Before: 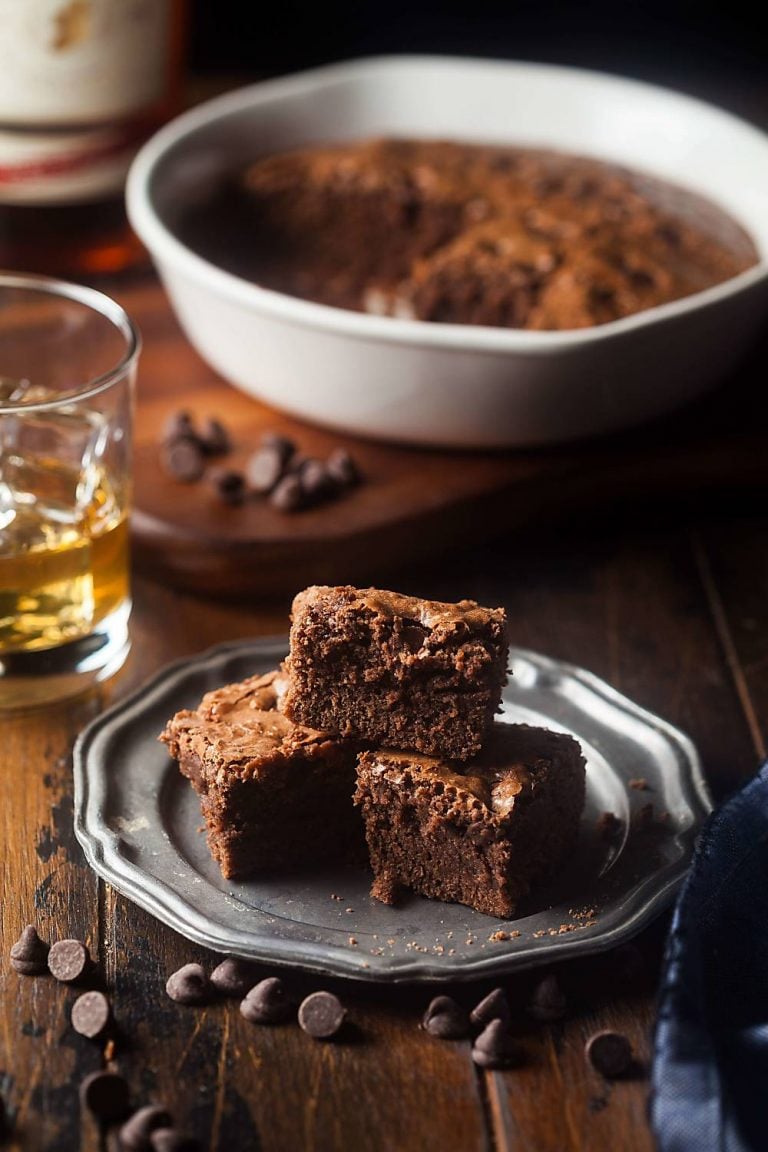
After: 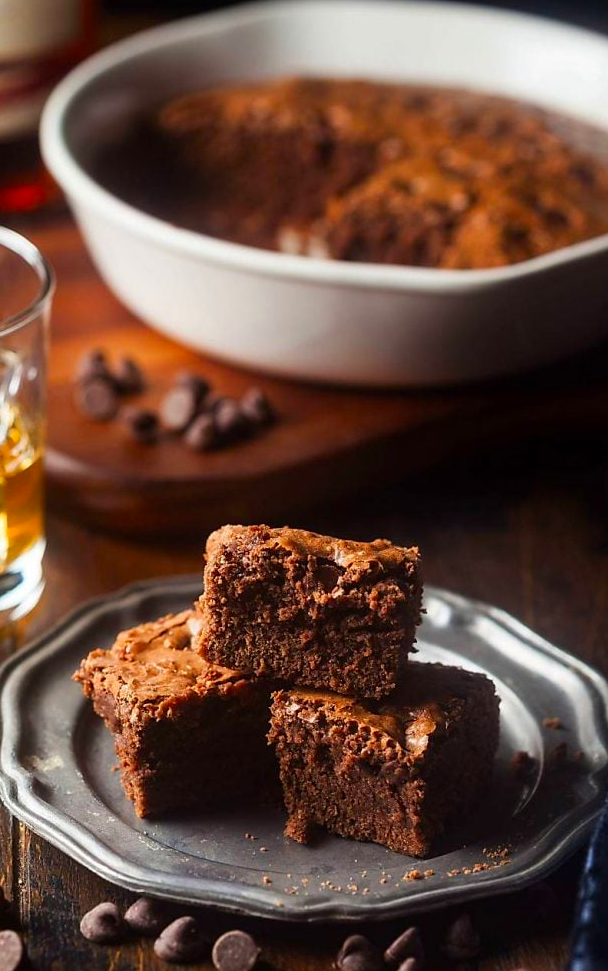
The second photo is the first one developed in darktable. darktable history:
color correction: saturation 1.32
crop: left 11.225%, top 5.381%, right 9.565%, bottom 10.314%
